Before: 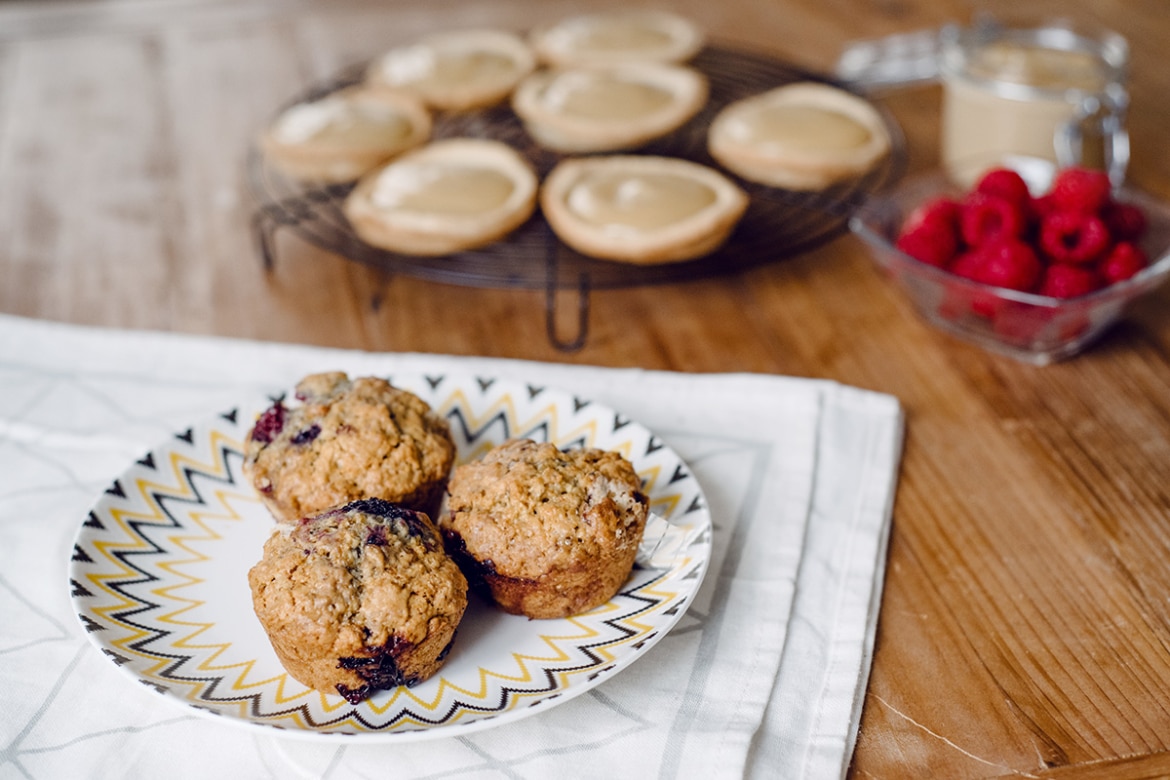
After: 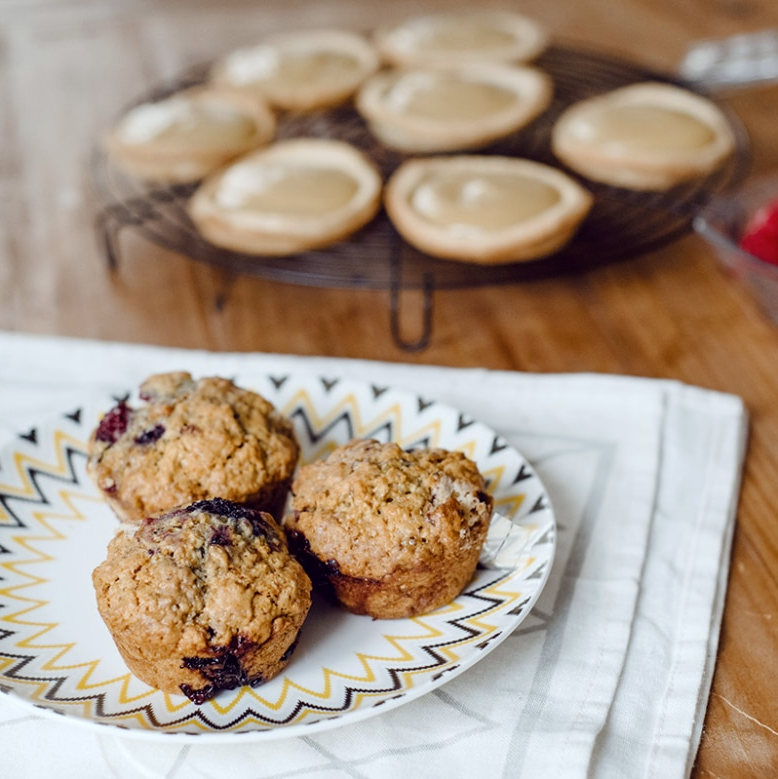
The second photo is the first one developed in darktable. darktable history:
crop and rotate: left 13.363%, right 20.059%
color zones: curves: ch0 [(0.068, 0.464) (0.25, 0.5) (0.48, 0.508) (0.75, 0.536) (0.886, 0.476) (0.967, 0.456)]; ch1 [(0.066, 0.456) (0.25, 0.5) (0.616, 0.508) (0.746, 0.56) (0.934, 0.444)]
color correction: highlights a* -2.9, highlights b* -2.32, shadows a* 2.36, shadows b* 3.03
